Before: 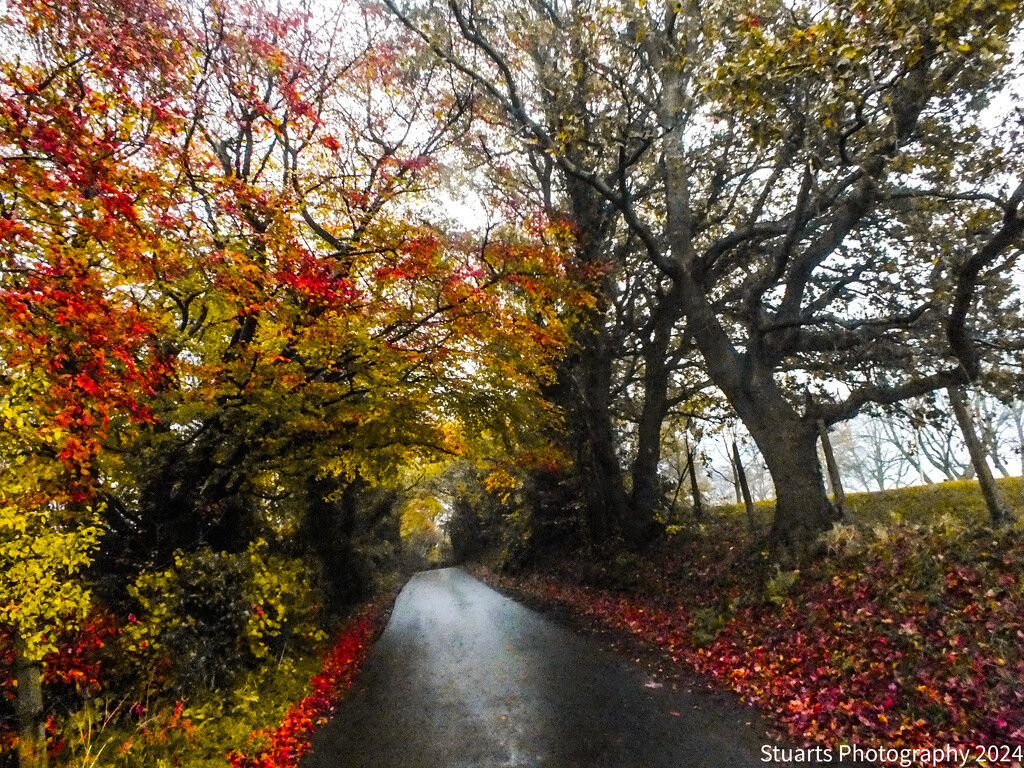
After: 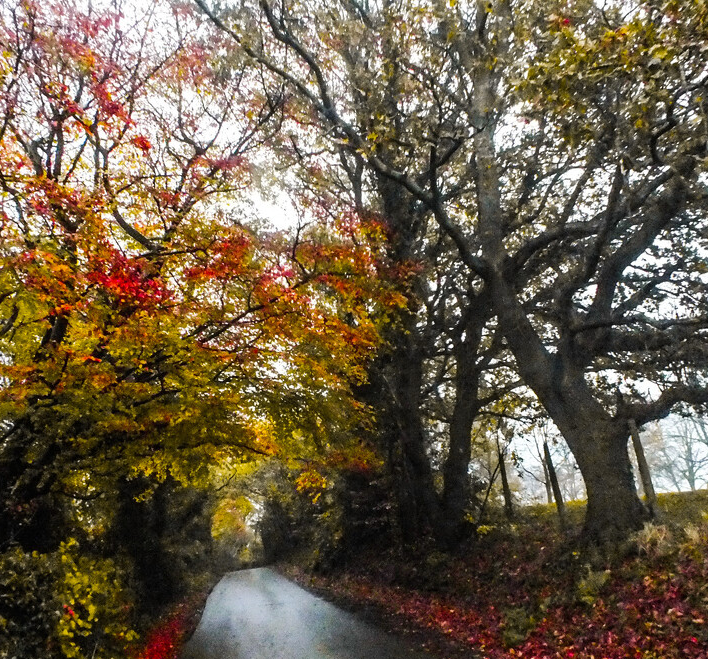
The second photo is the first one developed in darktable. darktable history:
crop: left 18.46%, right 12.391%, bottom 14.134%
